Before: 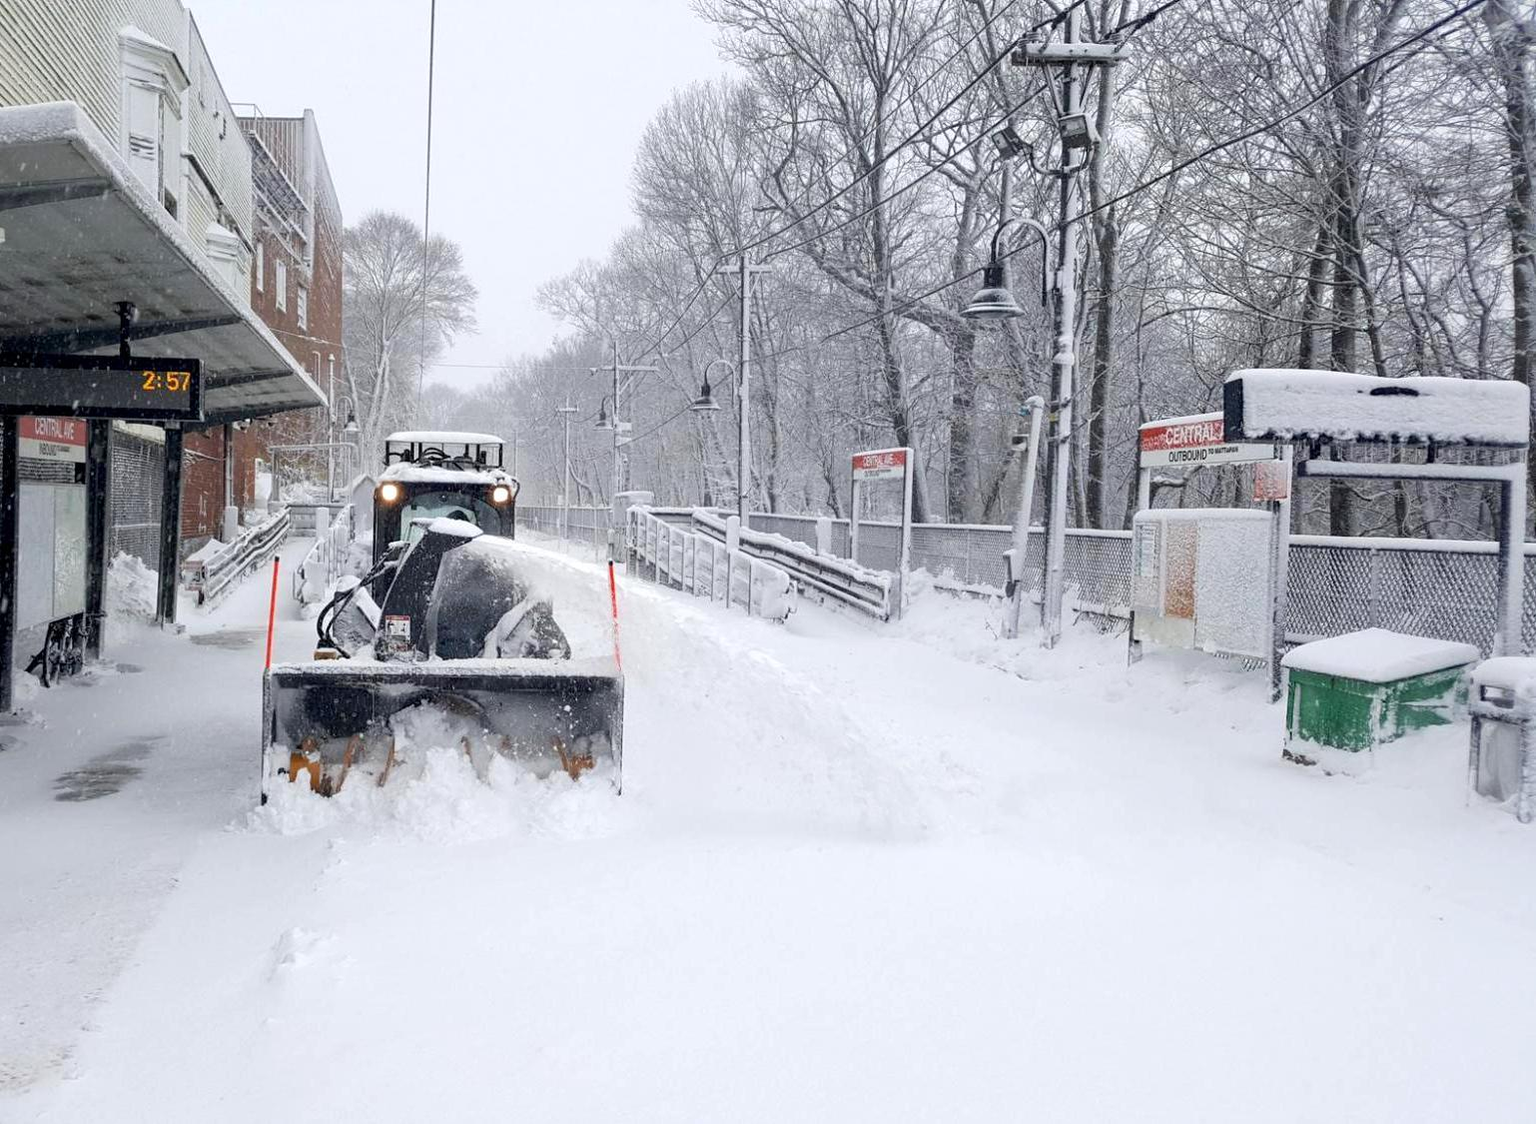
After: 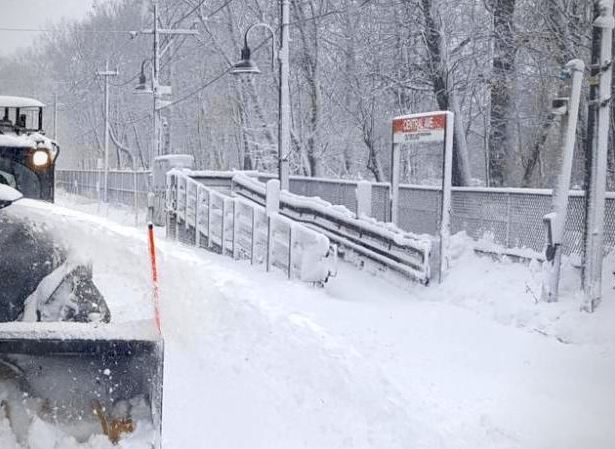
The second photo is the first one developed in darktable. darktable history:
crop: left 30%, top 30%, right 30%, bottom 30%
color contrast: green-magenta contrast 0.85, blue-yellow contrast 1.25, unbound 0
vignetting: fall-off radius 45%, brightness -0.33
rgb curve: curves: ch0 [(0, 0) (0.093, 0.159) (0.241, 0.265) (0.414, 0.42) (1, 1)], compensate middle gray true, preserve colors basic power
